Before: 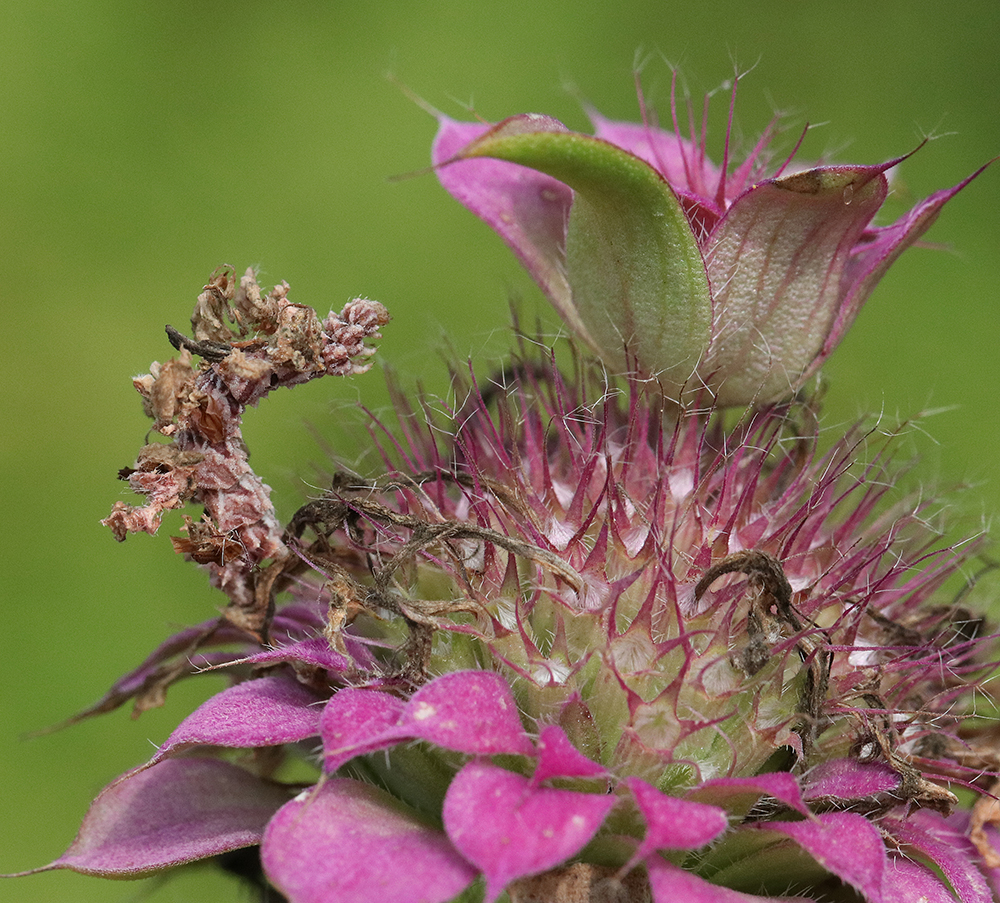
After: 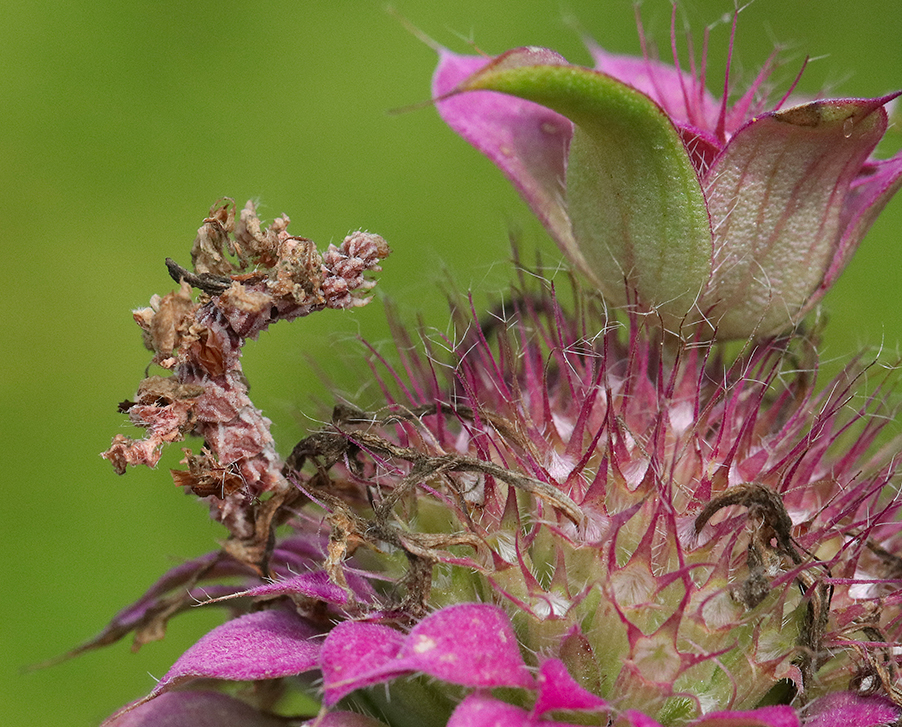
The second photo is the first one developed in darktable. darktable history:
crop: top 7.424%, right 9.75%, bottom 12.054%
contrast brightness saturation: saturation 0.121
